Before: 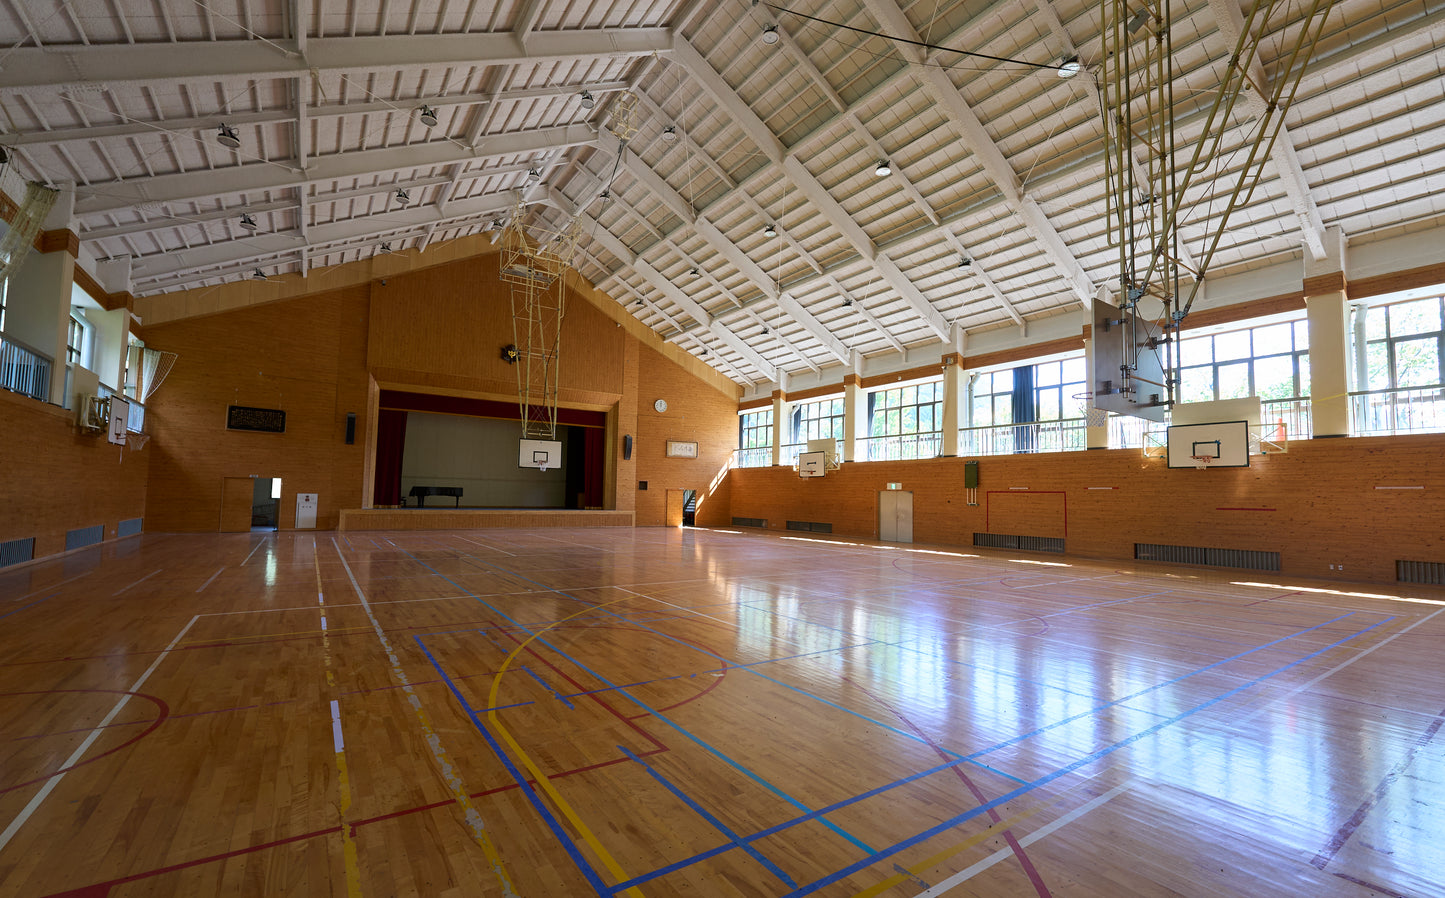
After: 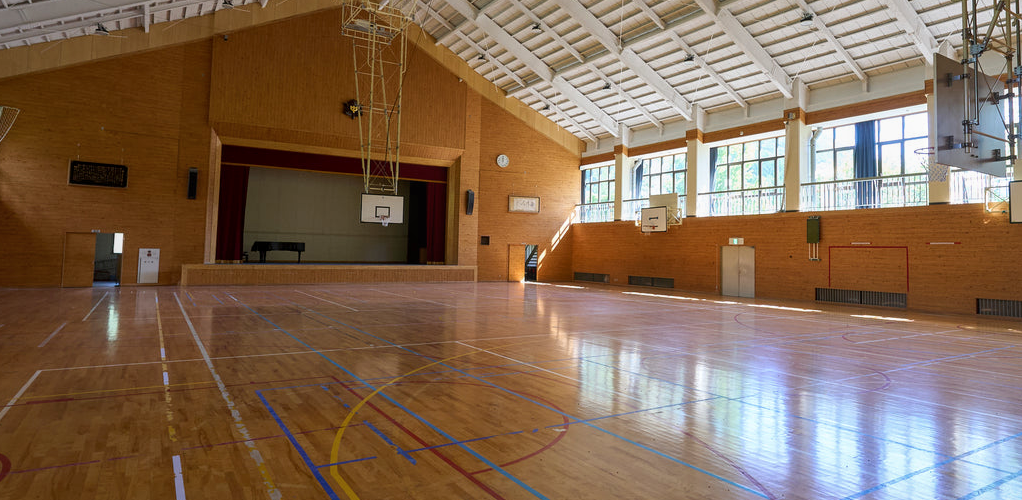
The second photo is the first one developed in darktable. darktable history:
local contrast: detail 110%
shadows and highlights: shadows 32.36, highlights -33.01, soften with gaussian
crop: left 10.961%, top 27.358%, right 18.249%, bottom 16.951%
